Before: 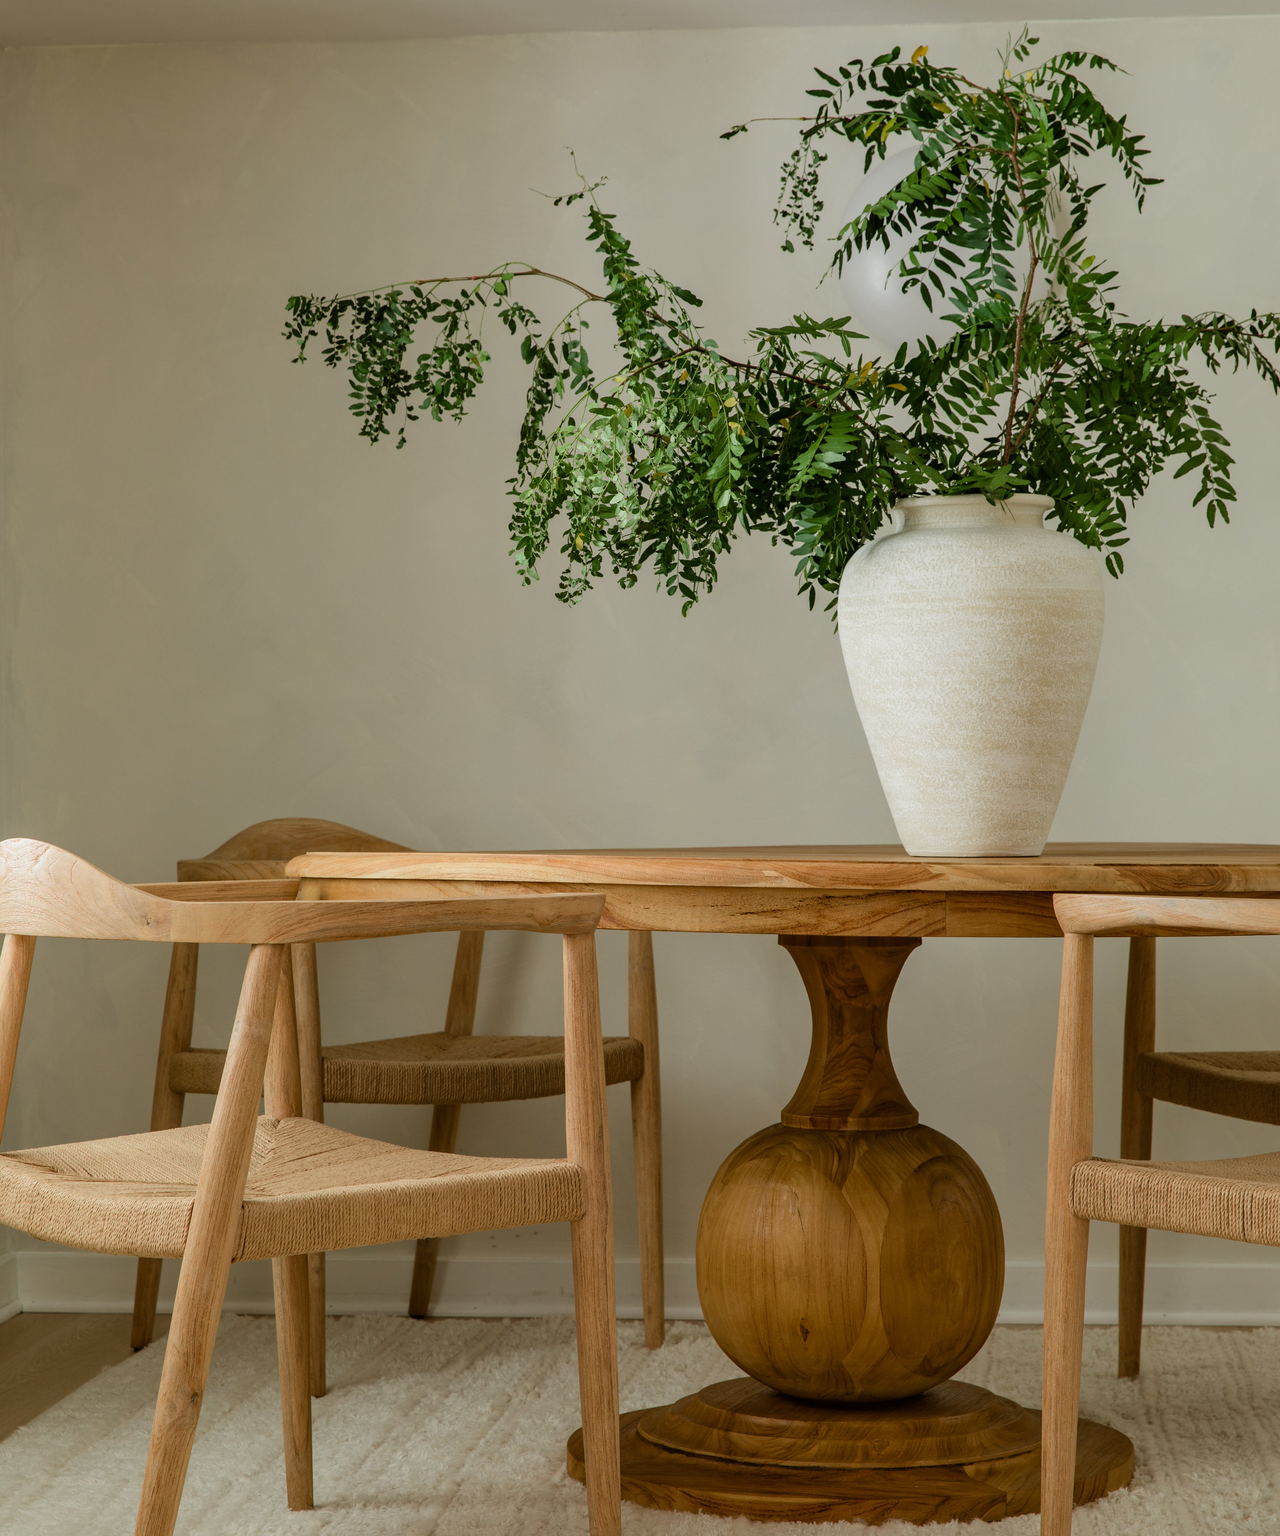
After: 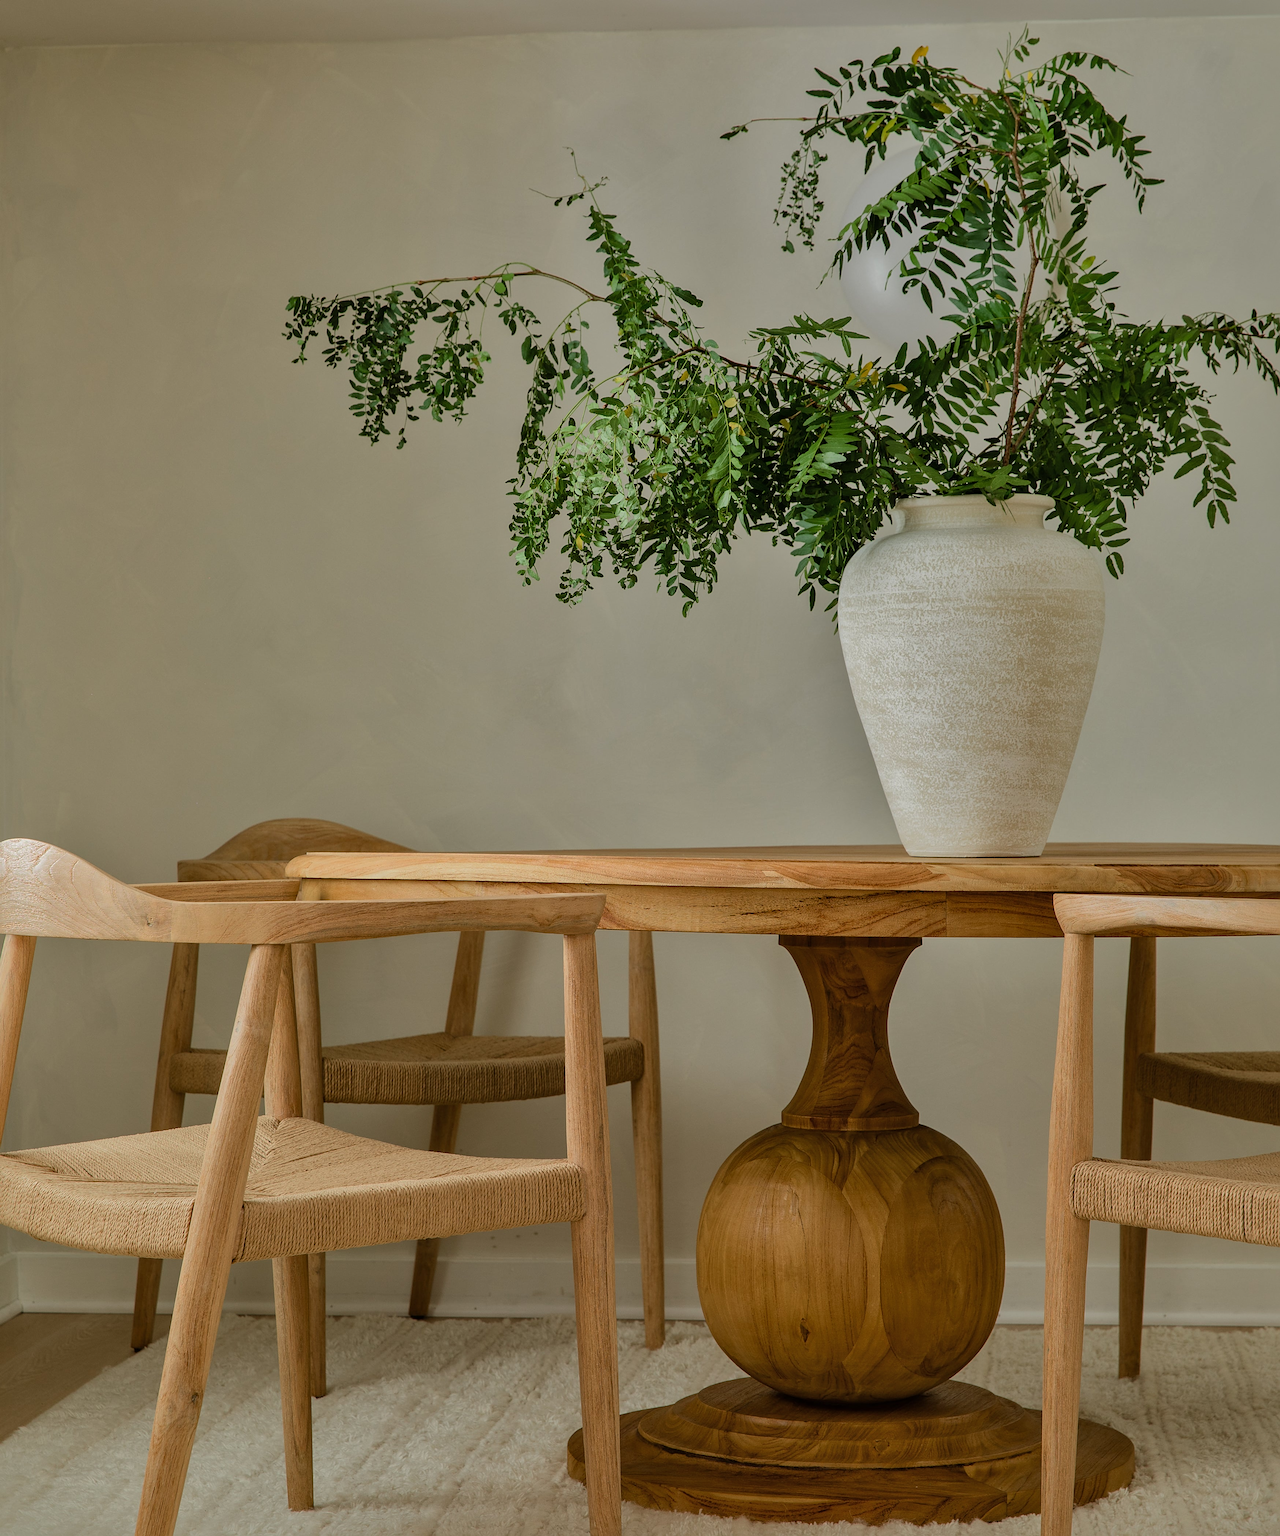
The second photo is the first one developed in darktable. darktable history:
sharpen: on, module defaults
shadows and highlights: shadows 25.91, highlights -70.72
